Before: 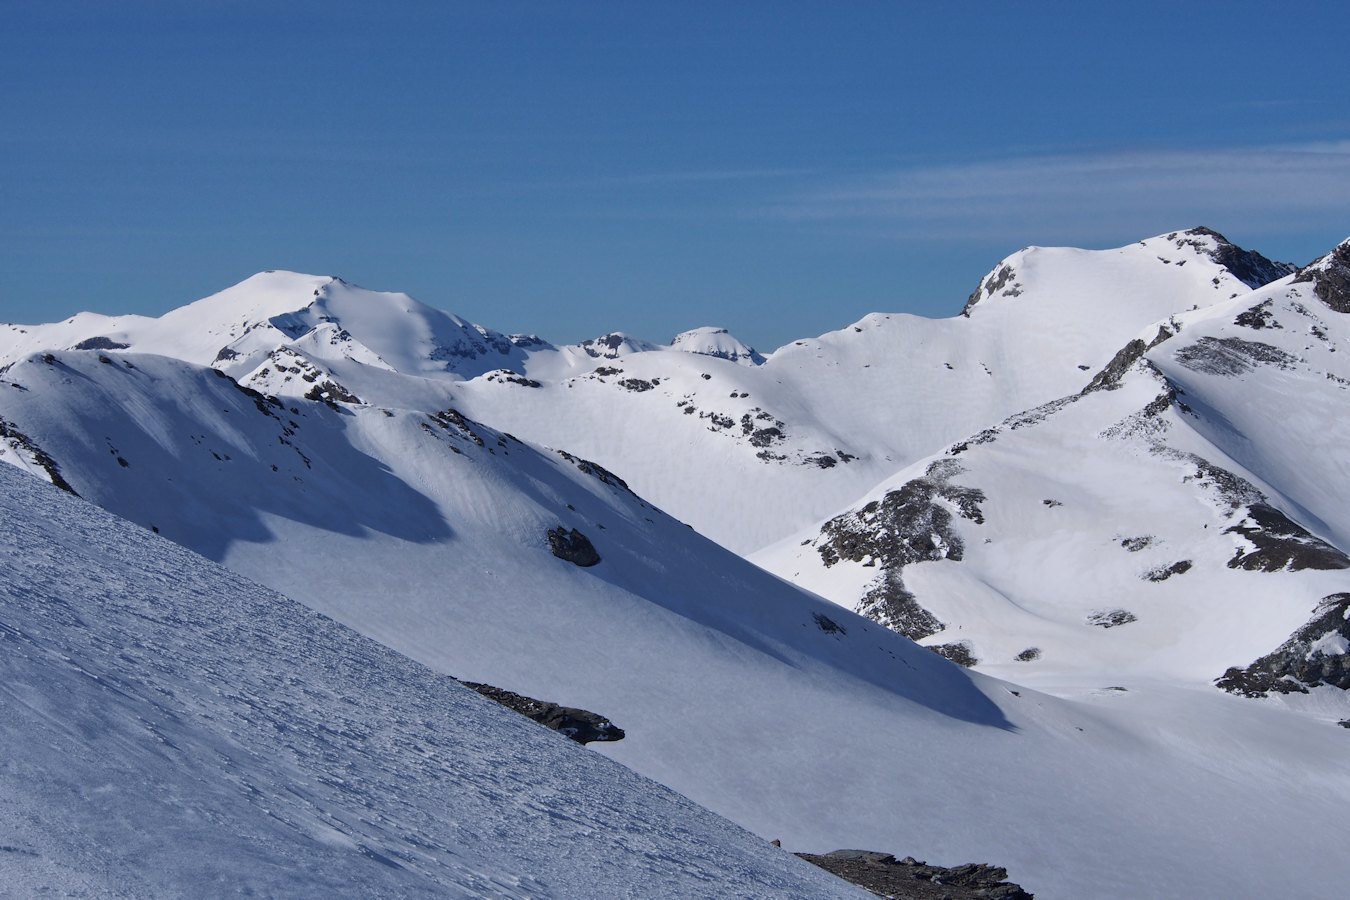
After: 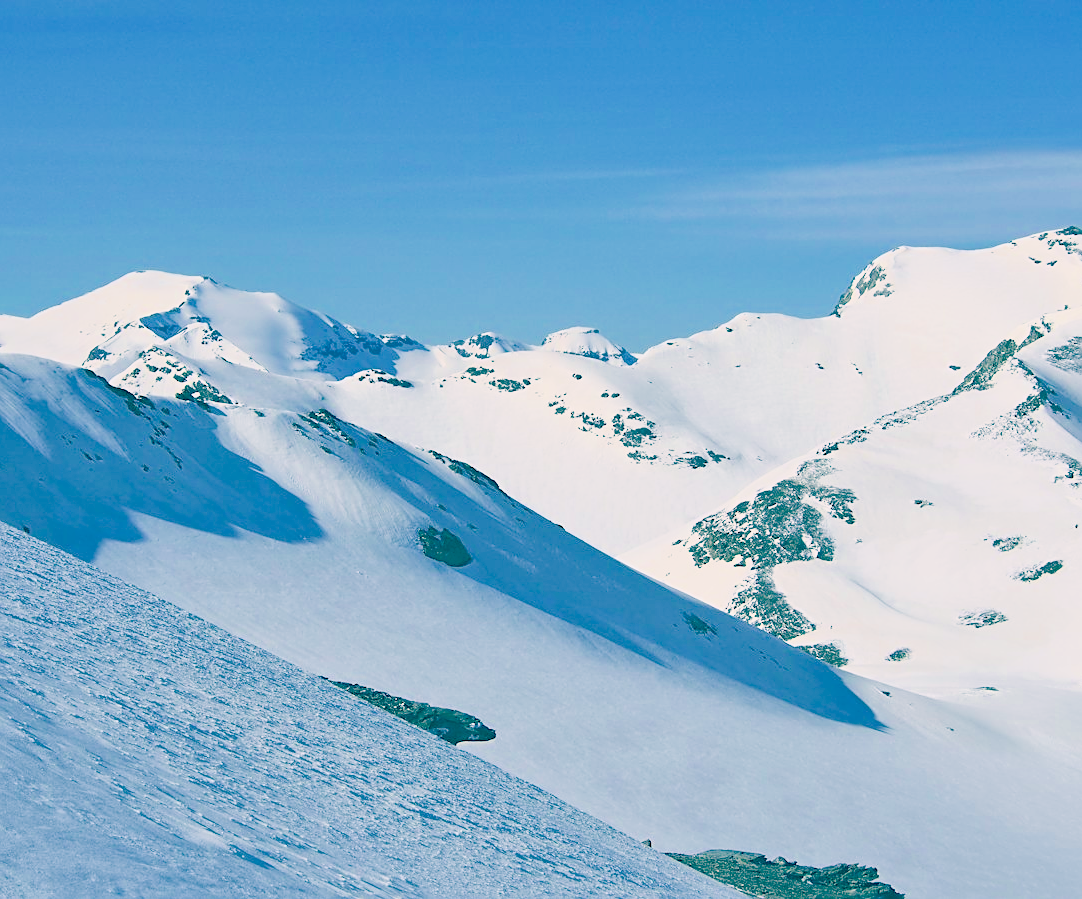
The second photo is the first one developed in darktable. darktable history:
sharpen: on, module defaults
crop and rotate: left 9.597%, right 10.195%
color balance: lift [1.005, 0.99, 1.007, 1.01], gamma [1, 0.979, 1.011, 1.021], gain [0.923, 1.098, 1.025, 0.902], input saturation 90.45%, contrast 7.73%, output saturation 105.91%
filmic rgb: middle gray luminance 3.44%, black relative exposure -5.92 EV, white relative exposure 6.33 EV, threshold 6 EV, dynamic range scaling 22.4%, target black luminance 0%, hardness 2.33, latitude 45.85%, contrast 0.78, highlights saturation mix 100%, shadows ↔ highlights balance 0.033%, add noise in highlights 0, preserve chrominance max RGB, color science v3 (2019), use custom middle-gray values true, iterations of high-quality reconstruction 0, contrast in highlights soft, enable highlight reconstruction true
